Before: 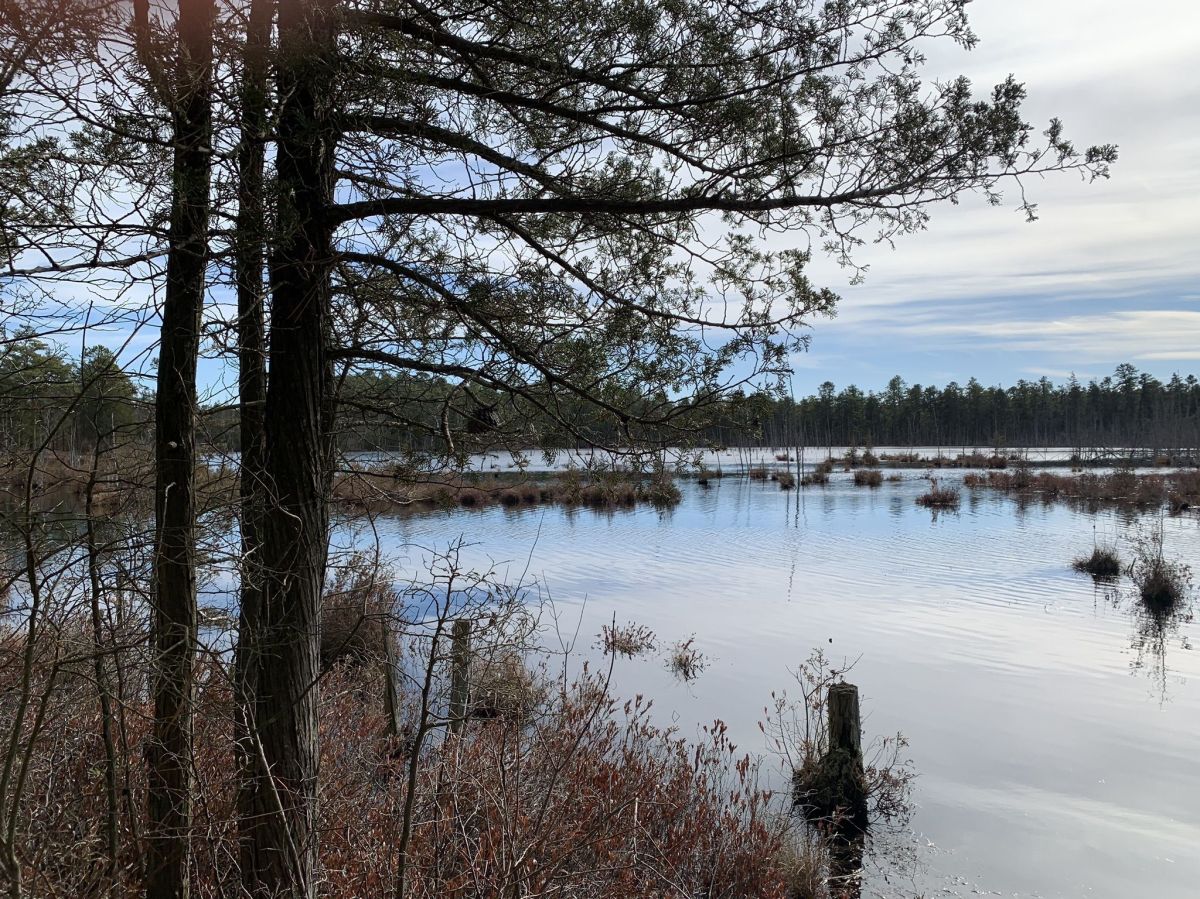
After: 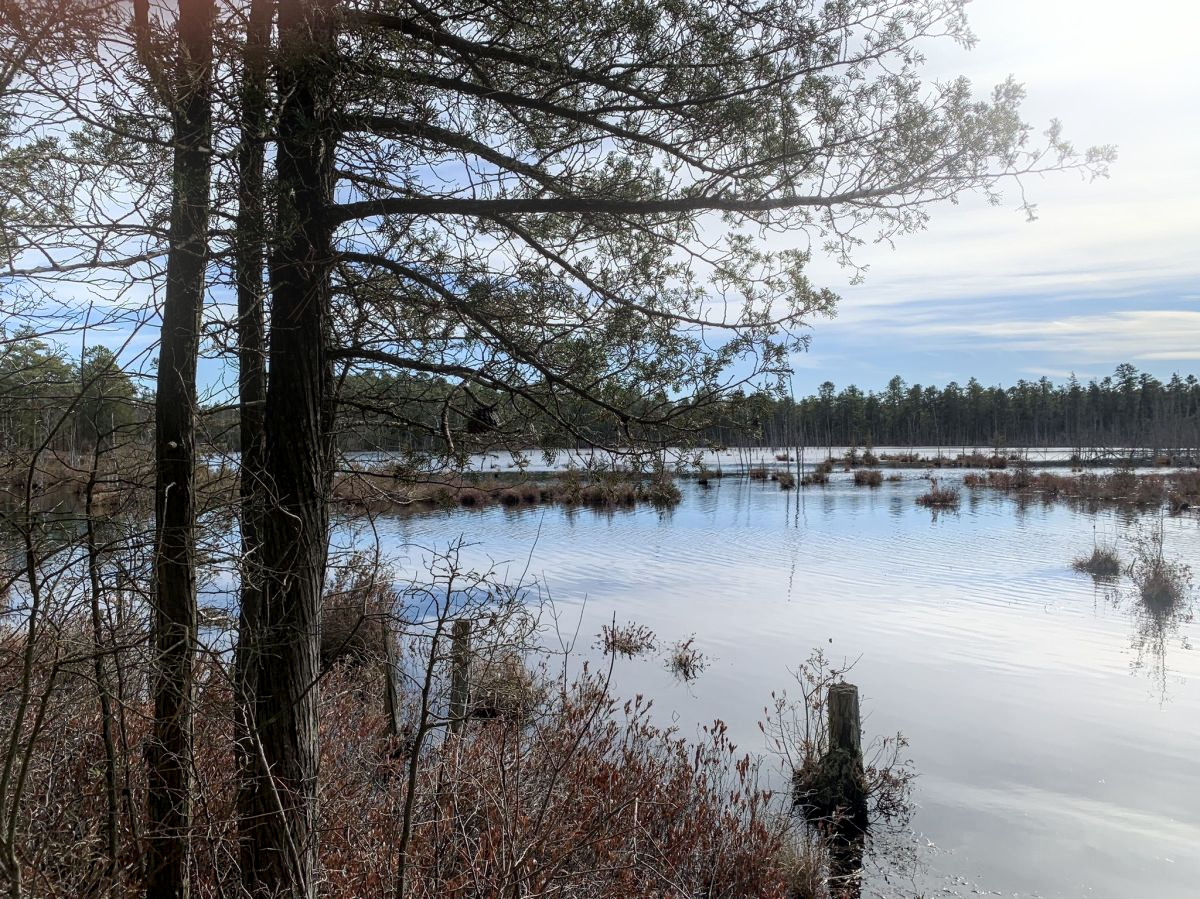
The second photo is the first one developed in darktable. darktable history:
local contrast: detail 130%
bloom: size 16%, threshold 98%, strength 20%
